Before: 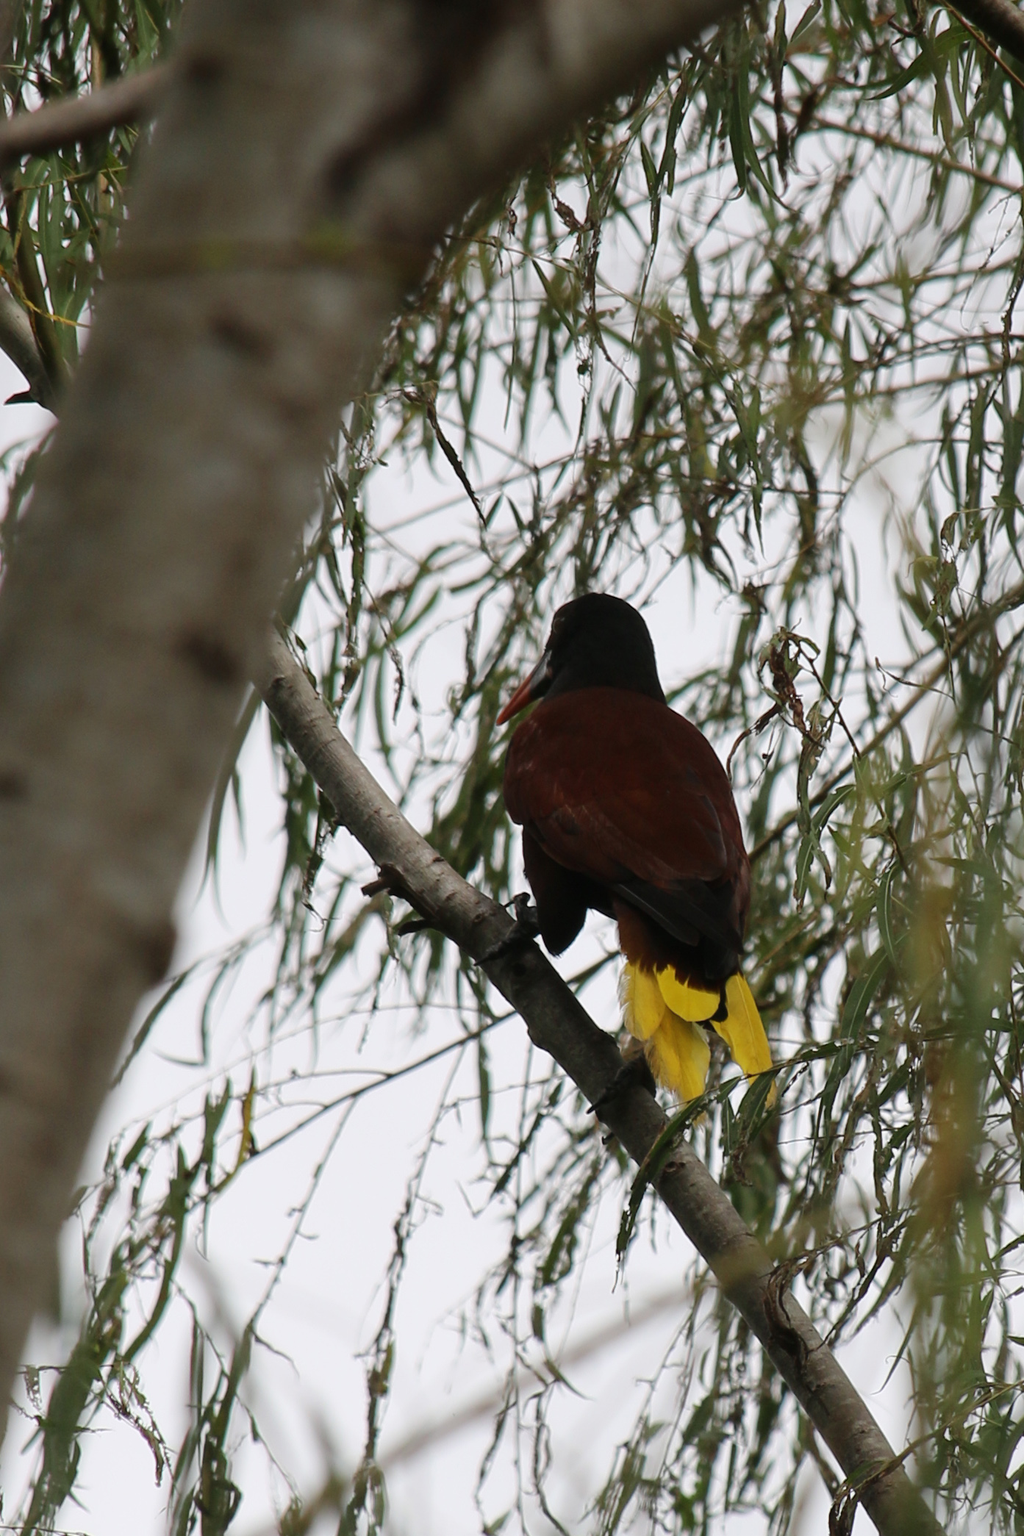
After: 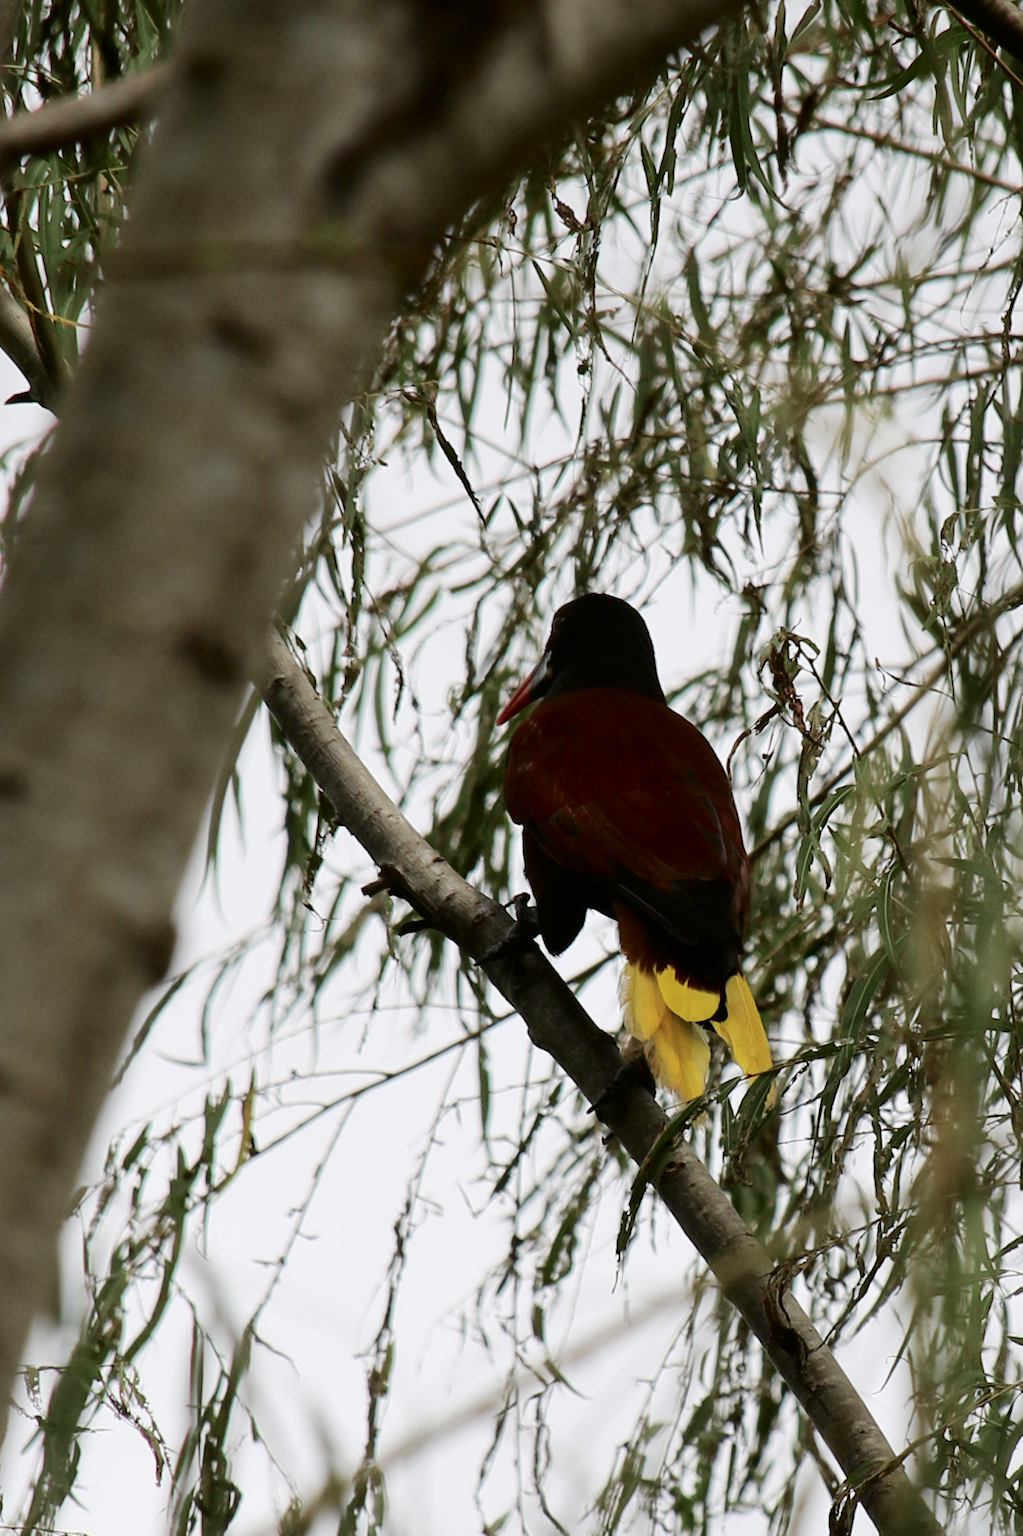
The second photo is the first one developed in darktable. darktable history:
tone curve: curves: ch0 [(0.003, 0) (0.066, 0.023) (0.149, 0.094) (0.264, 0.238) (0.395, 0.421) (0.517, 0.56) (0.688, 0.743) (0.813, 0.846) (1, 1)]; ch1 [(0, 0) (0.164, 0.115) (0.337, 0.332) (0.39, 0.398) (0.464, 0.461) (0.501, 0.5) (0.507, 0.503) (0.534, 0.537) (0.577, 0.59) (0.652, 0.681) (0.733, 0.749) (0.811, 0.796) (1, 1)]; ch2 [(0, 0) (0.337, 0.382) (0.464, 0.476) (0.501, 0.502) (0.527, 0.54) (0.551, 0.565) (0.6, 0.59) (0.687, 0.675) (1, 1)], color space Lab, independent channels, preserve colors none
